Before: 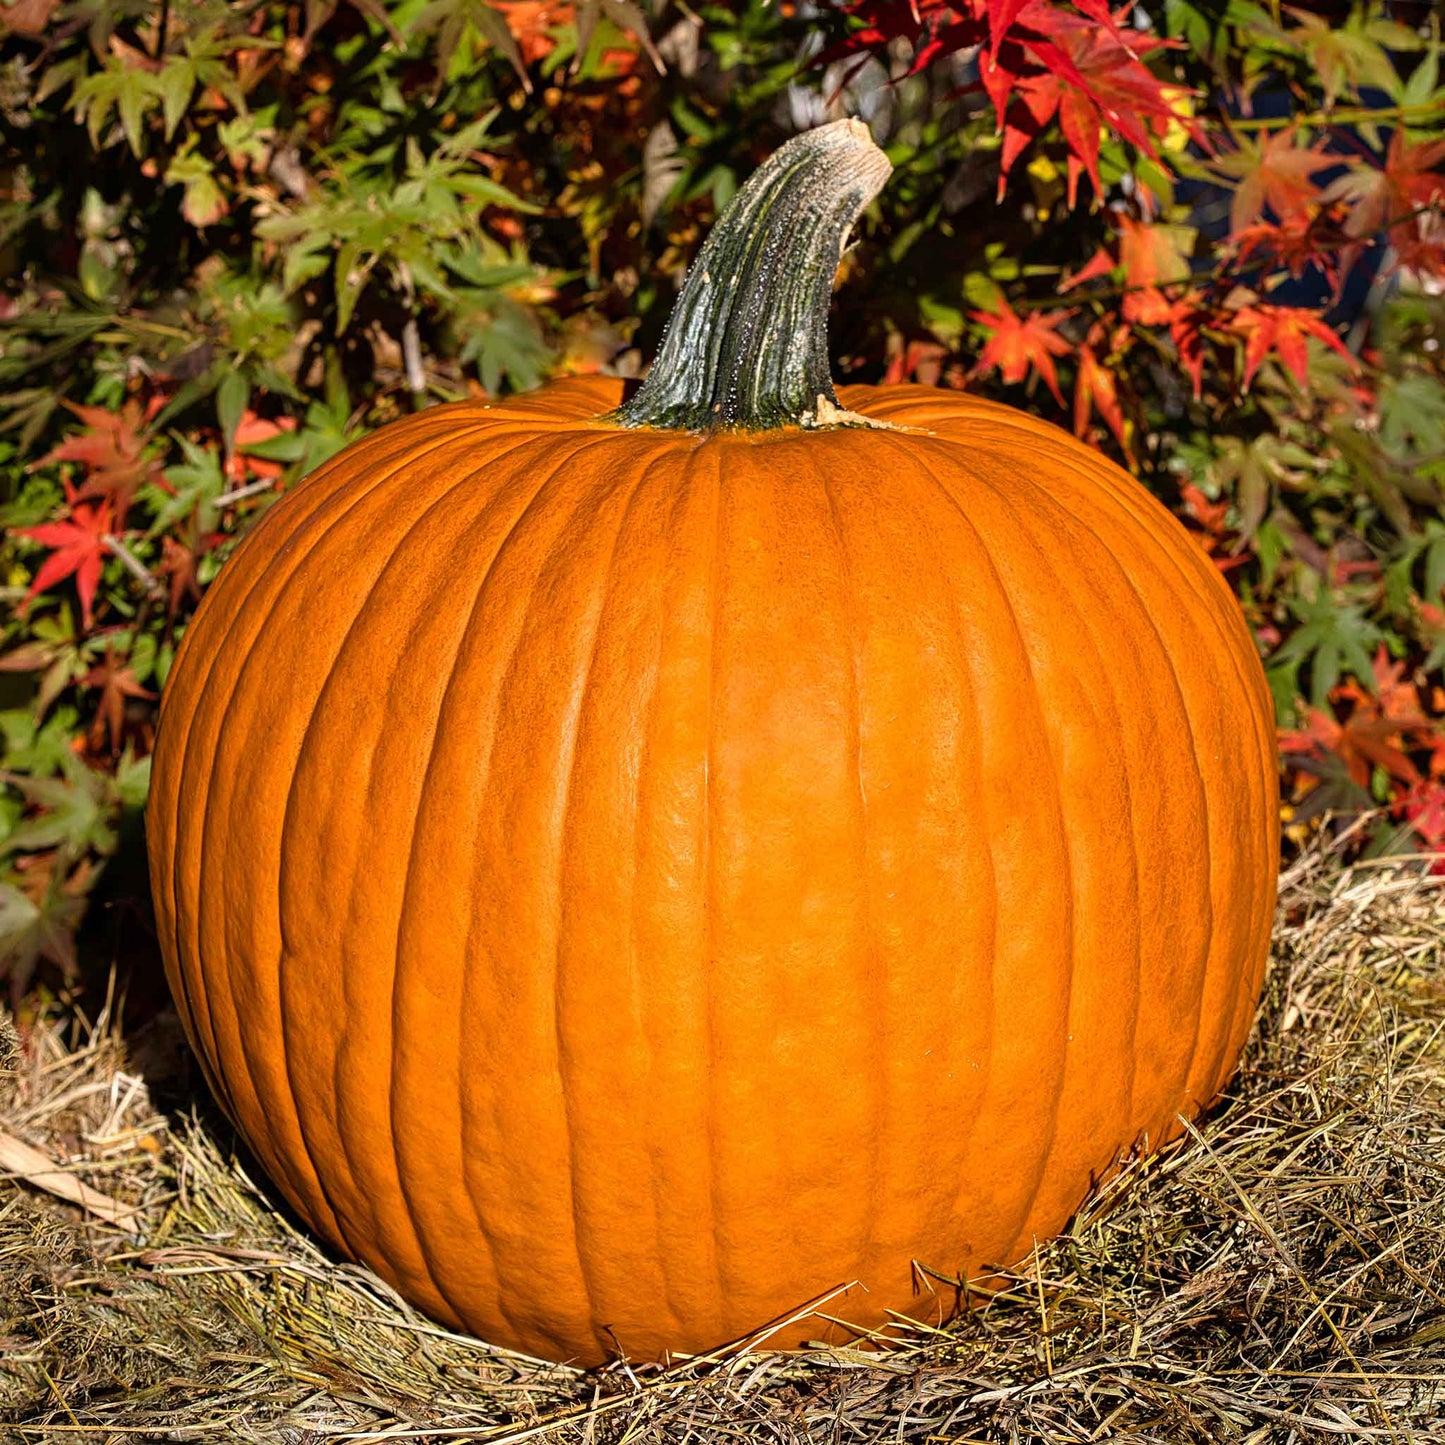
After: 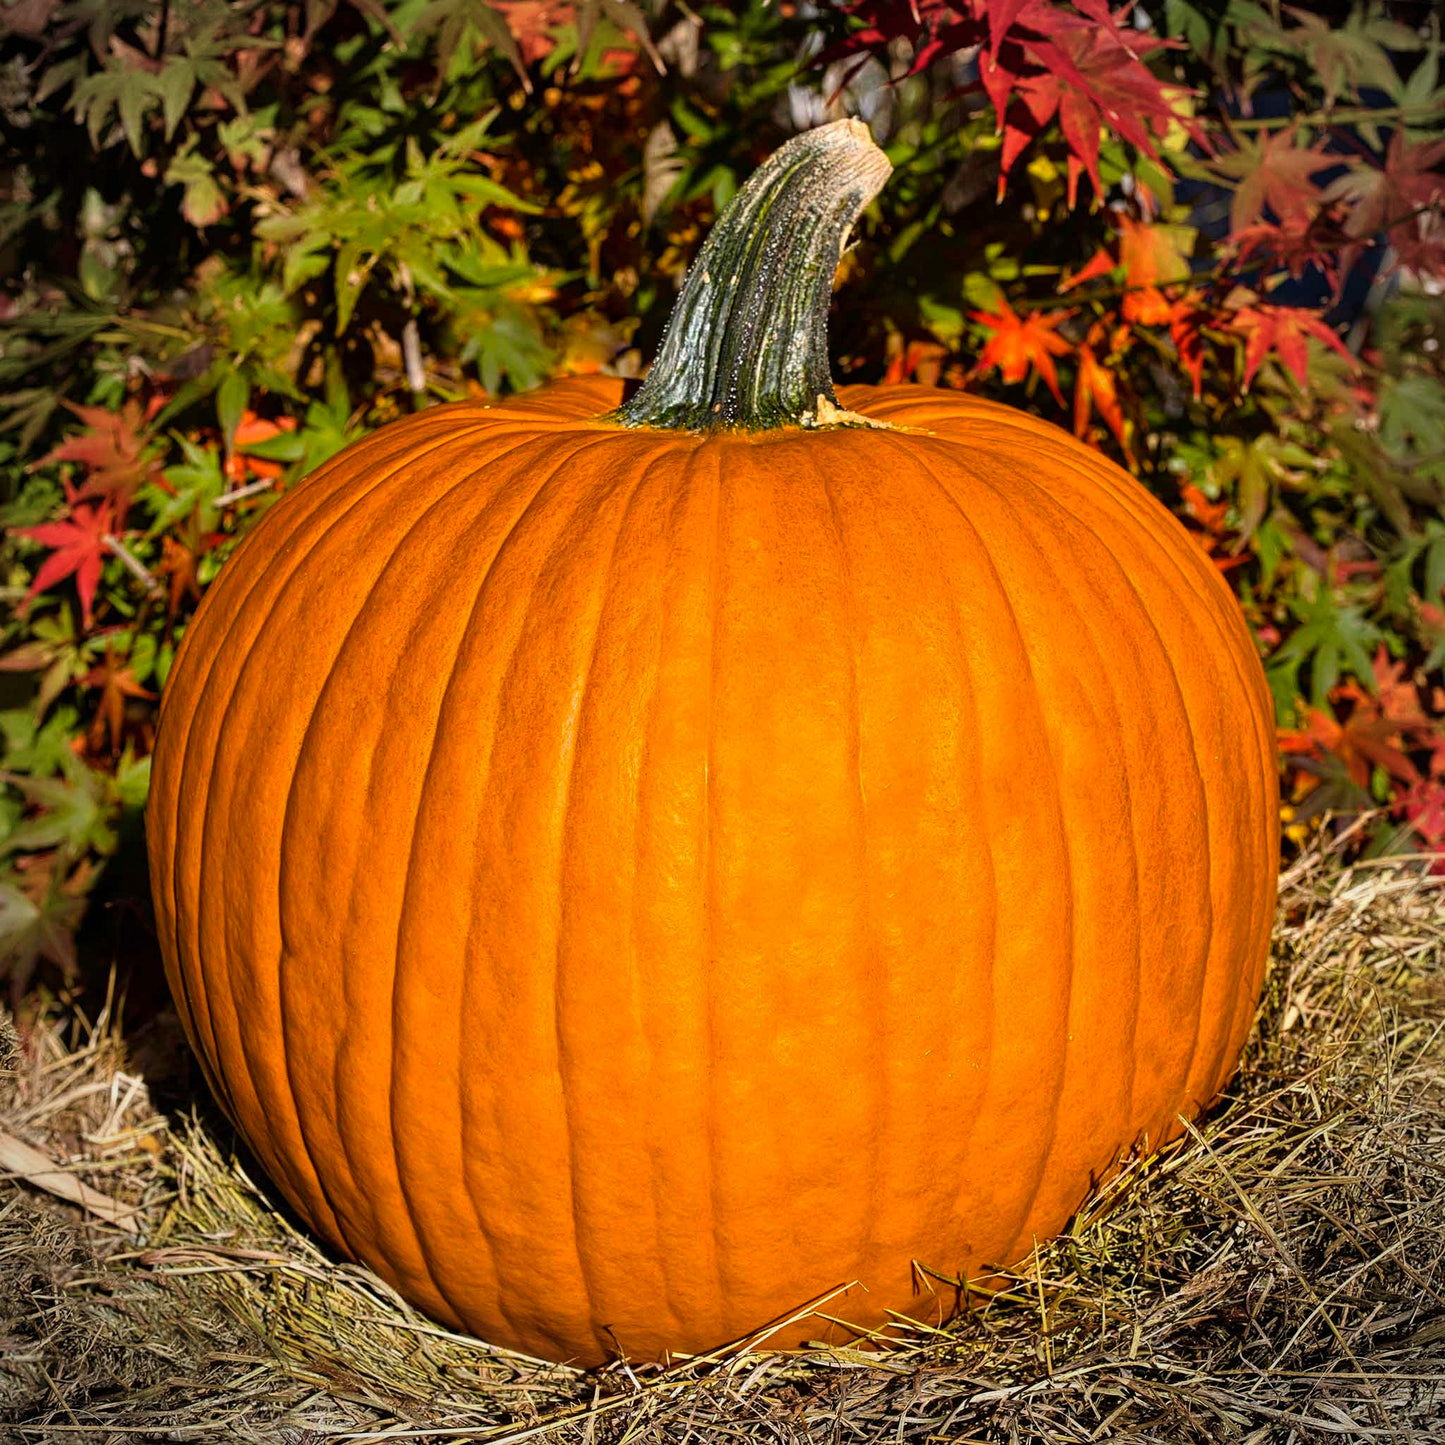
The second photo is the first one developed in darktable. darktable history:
color balance rgb: perceptual saturation grading › global saturation 20%, global vibrance 20%
vignetting: fall-off radius 60%, automatic ratio true
